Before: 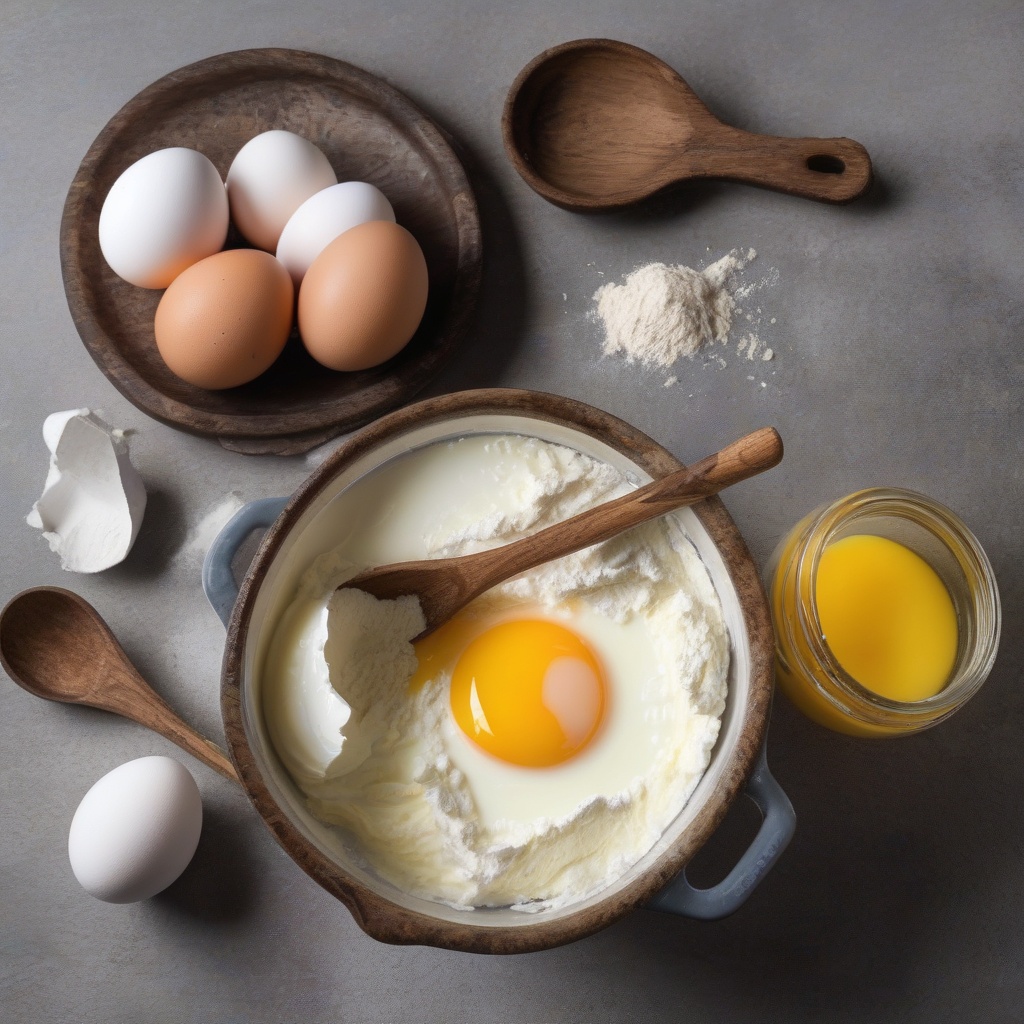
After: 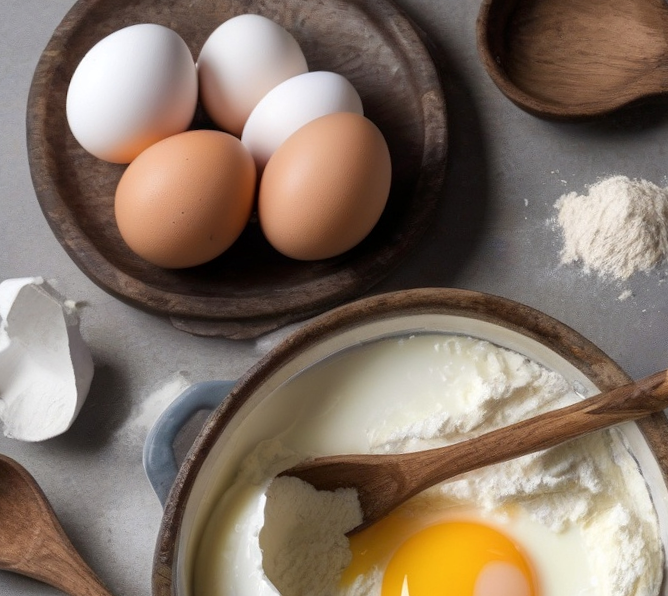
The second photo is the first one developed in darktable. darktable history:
crop and rotate: angle -4.39°, left 2.123%, top 6.725%, right 27.746%, bottom 30.698%
local contrast: highlights 100%, shadows 98%, detail 119%, midtone range 0.2
